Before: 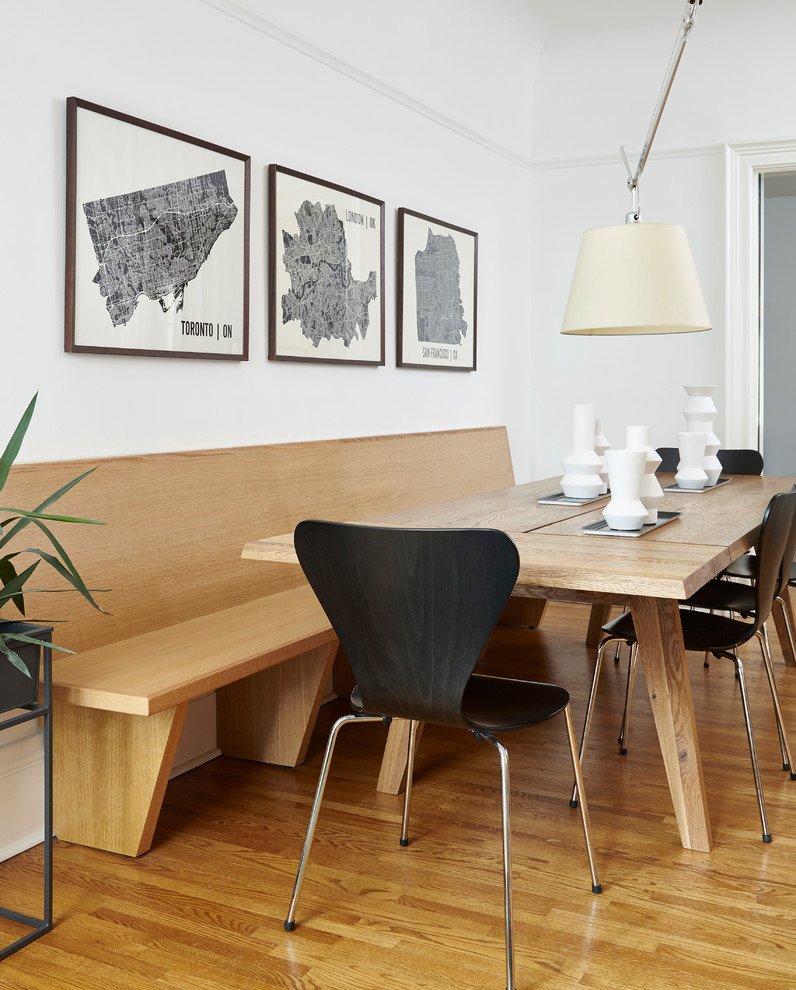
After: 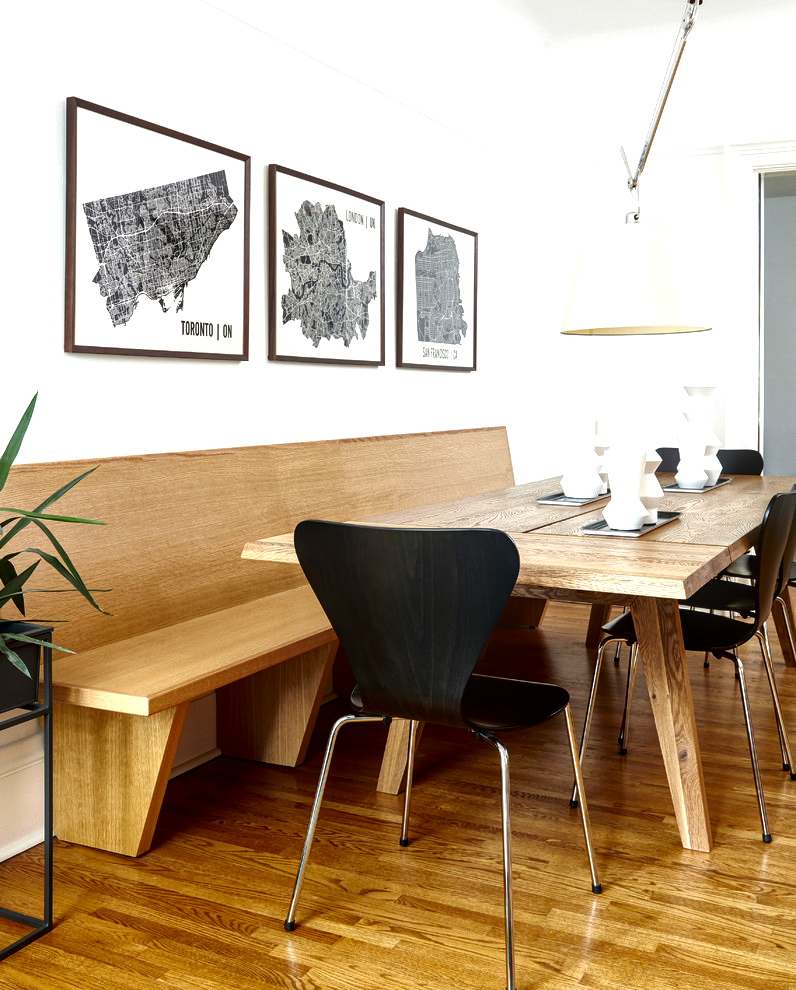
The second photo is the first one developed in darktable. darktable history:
contrast brightness saturation: brightness -0.213, saturation 0.077
local contrast: on, module defaults
exposure: black level correction 0.002, exposure -0.106 EV, compensate highlight preservation false
tone equalizer: -8 EV -0.785 EV, -7 EV -0.674 EV, -6 EV -0.628 EV, -5 EV -0.383 EV, -3 EV 0.4 EV, -2 EV 0.6 EV, -1 EV 0.678 EV, +0 EV 0.759 EV
